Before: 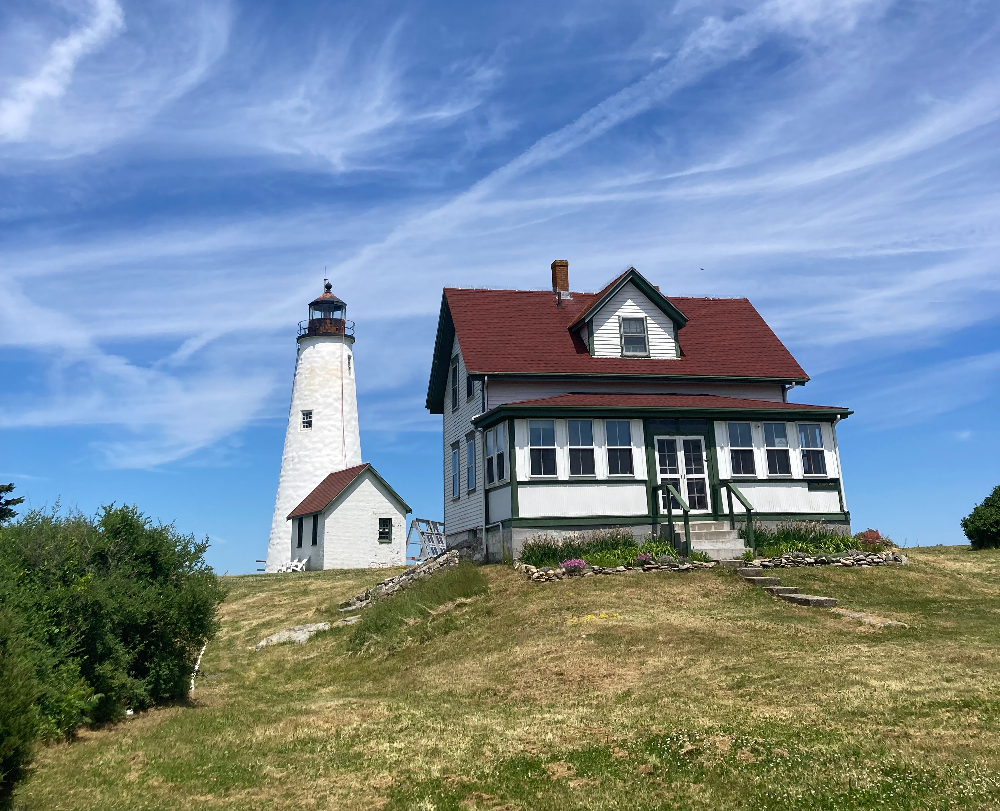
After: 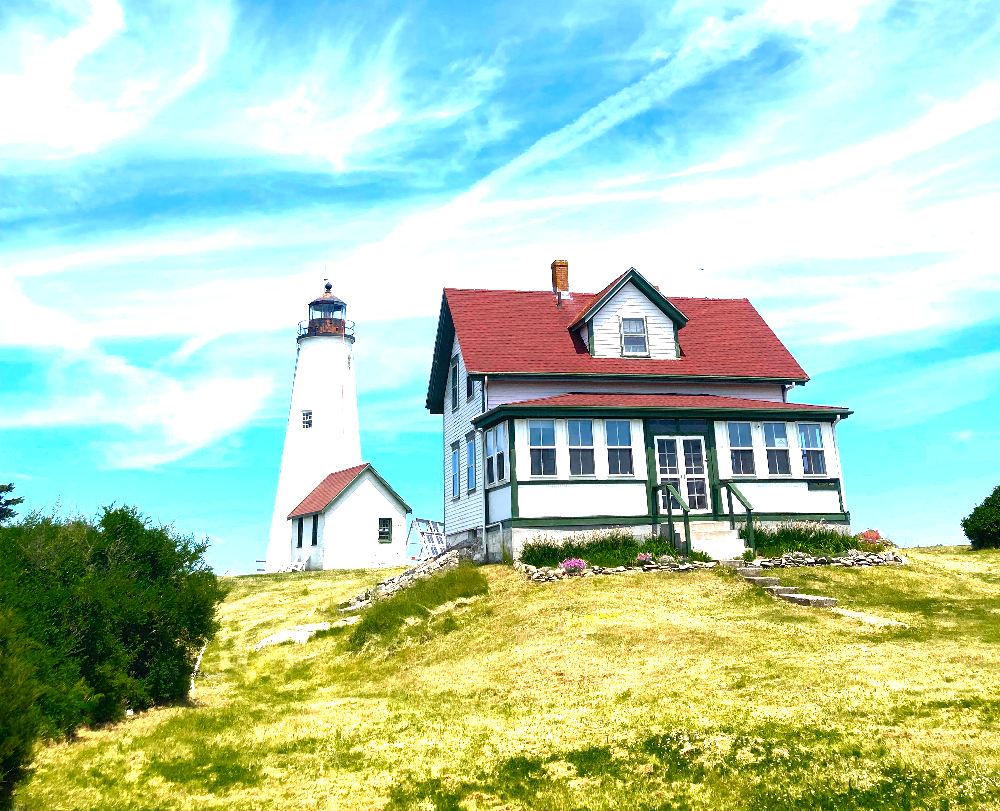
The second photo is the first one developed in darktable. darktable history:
color balance rgb: shadows lift › chroma 0.874%, shadows lift › hue 113.16°, perceptual saturation grading › global saturation 31.124%
tone equalizer: -8 EV -0.416 EV, -7 EV -0.417 EV, -6 EV -0.294 EV, -5 EV -0.236 EV, -3 EV 0.198 EV, -2 EV 0.348 EV, -1 EV 0.363 EV, +0 EV 0.398 EV
exposure: black level correction 0, exposure 1.492 EV, compensate highlight preservation false
color zones: curves: ch0 [(0.25, 0.5) (0.347, 0.092) (0.75, 0.5)]; ch1 [(0.25, 0.5) (0.33, 0.51) (0.75, 0.5)]
